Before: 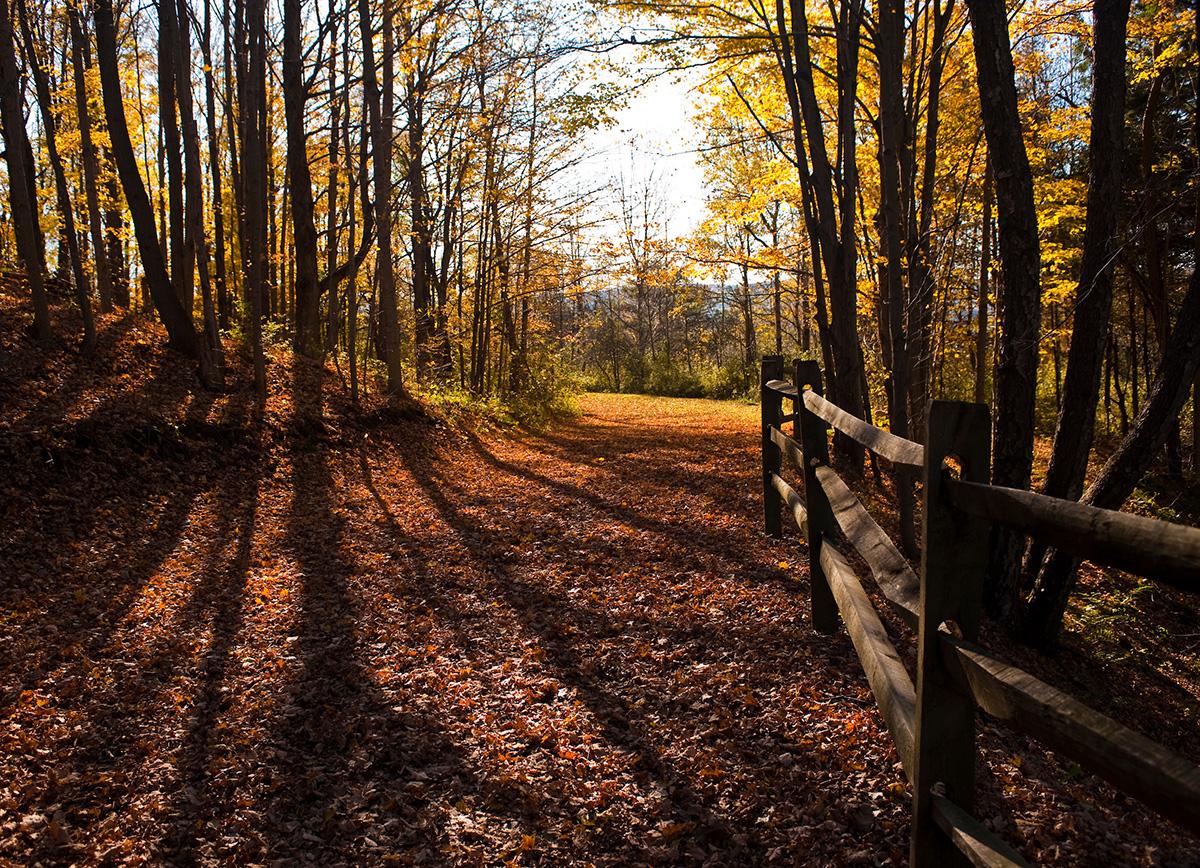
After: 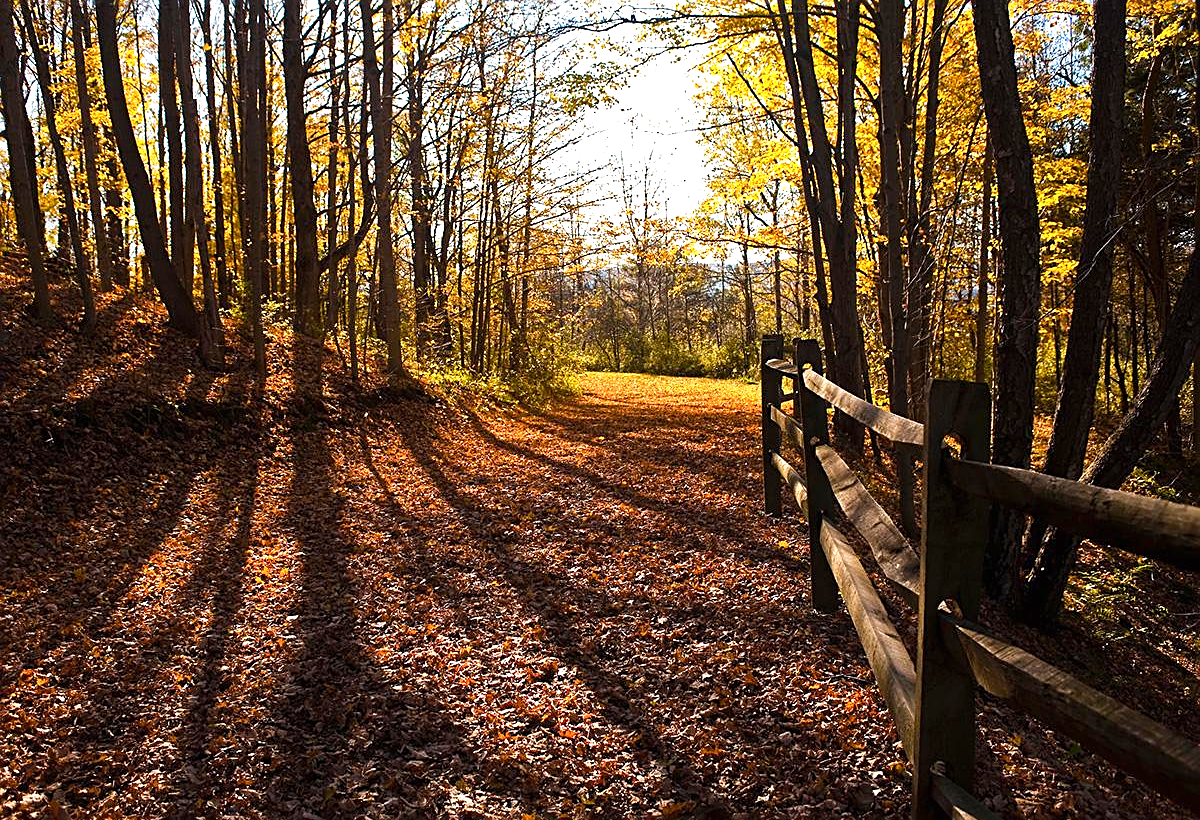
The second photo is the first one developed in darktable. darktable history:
color balance rgb: linear chroma grading › shadows 19.44%, linear chroma grading › highlights 3.42%, linear chroma grading › mid-tones 10.16%
exposure: black level correction 0, exposure 0.6 EV, compensate highlight preservation false
crop and rotate: top 2.479%, bottom 3.018%
sharpen: on, module defaults
